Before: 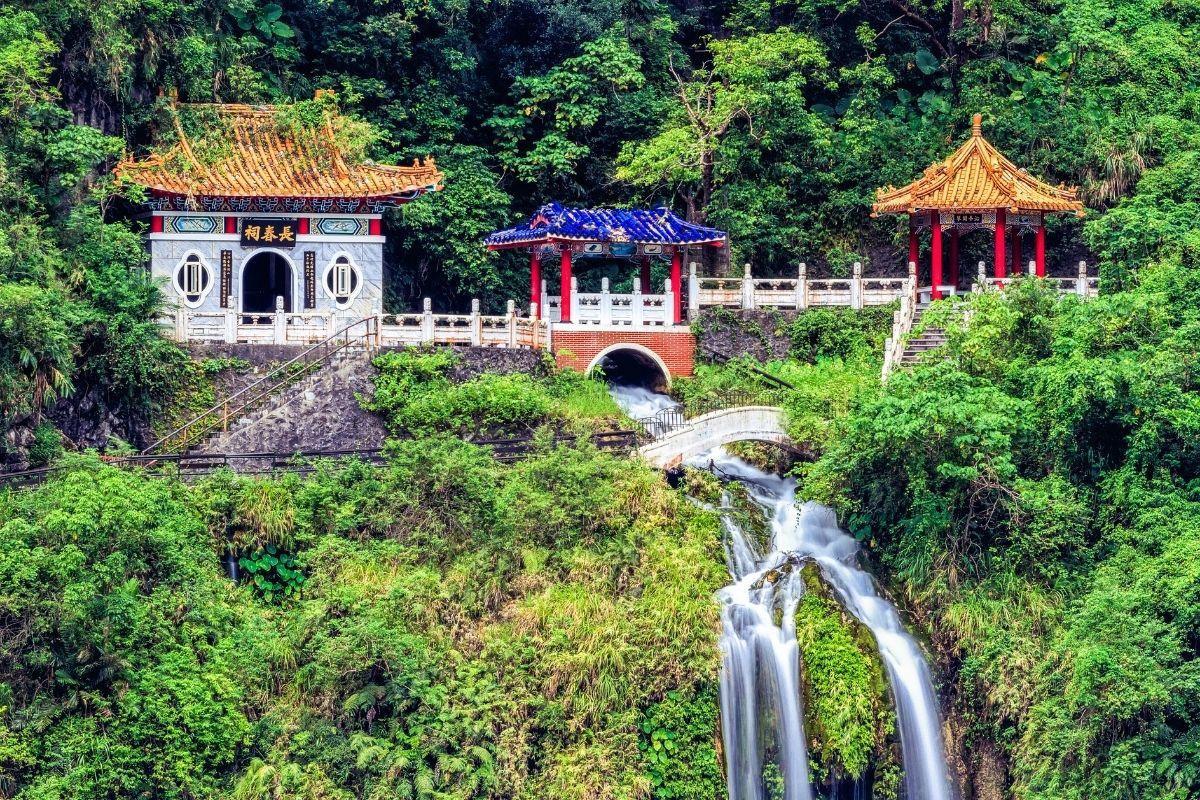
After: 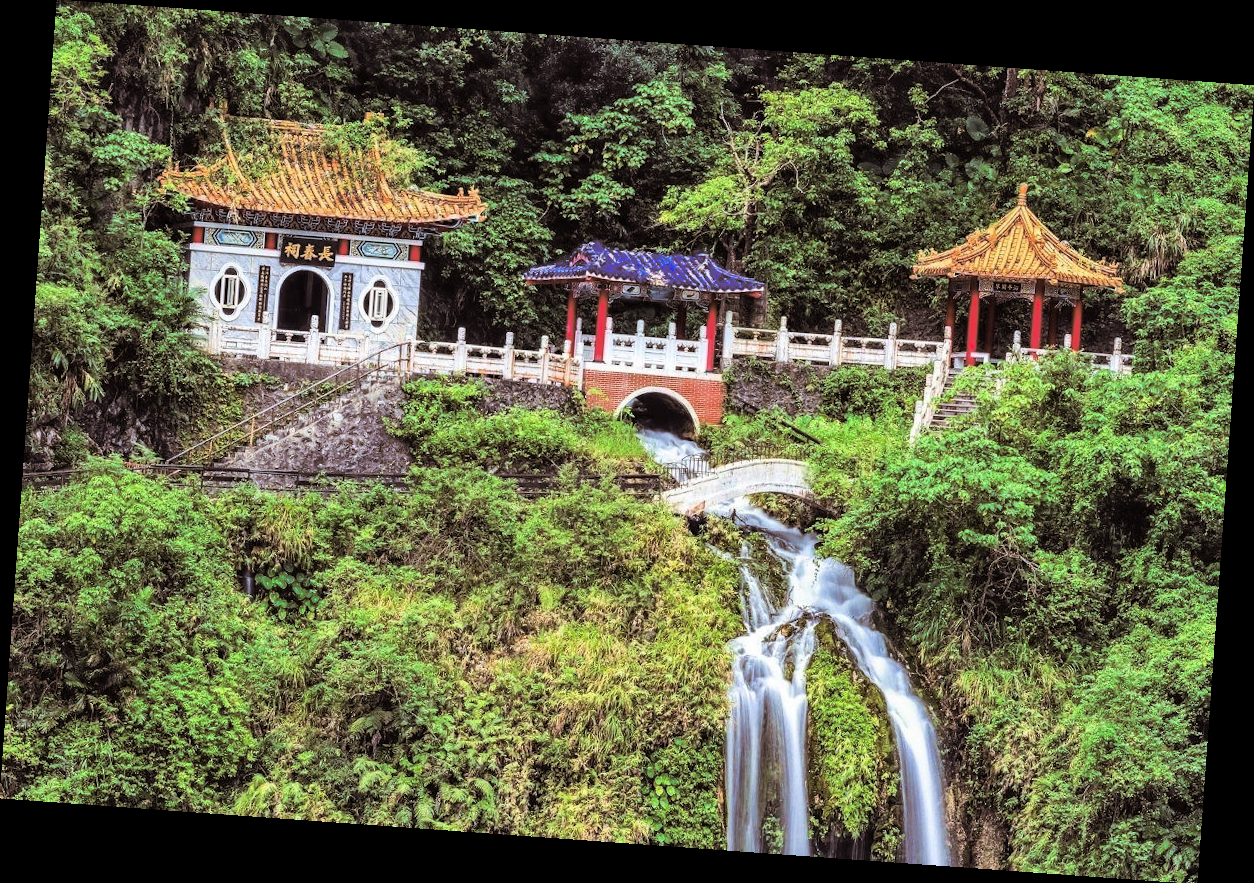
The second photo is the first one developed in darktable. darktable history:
split-toning: shadows › hue 32.4°, shadows › saturation 0.51, highlights › hue 180°, highlights › saturation 0, balance -60.17, compress 55.19%
tone curve: curves: ch0 [(0, 0) (0.08, 0.069) (0.4, 0.391) (0.6, 0.609) (0.92, 0.93) (1, 1)], color space Lab, independent channels, preserve colors none
rotate and perspective: rotation 4.1°, automatic cropping off
shadows and highlights: shadows 20.91, highlights -82.73, soften with gaussian
